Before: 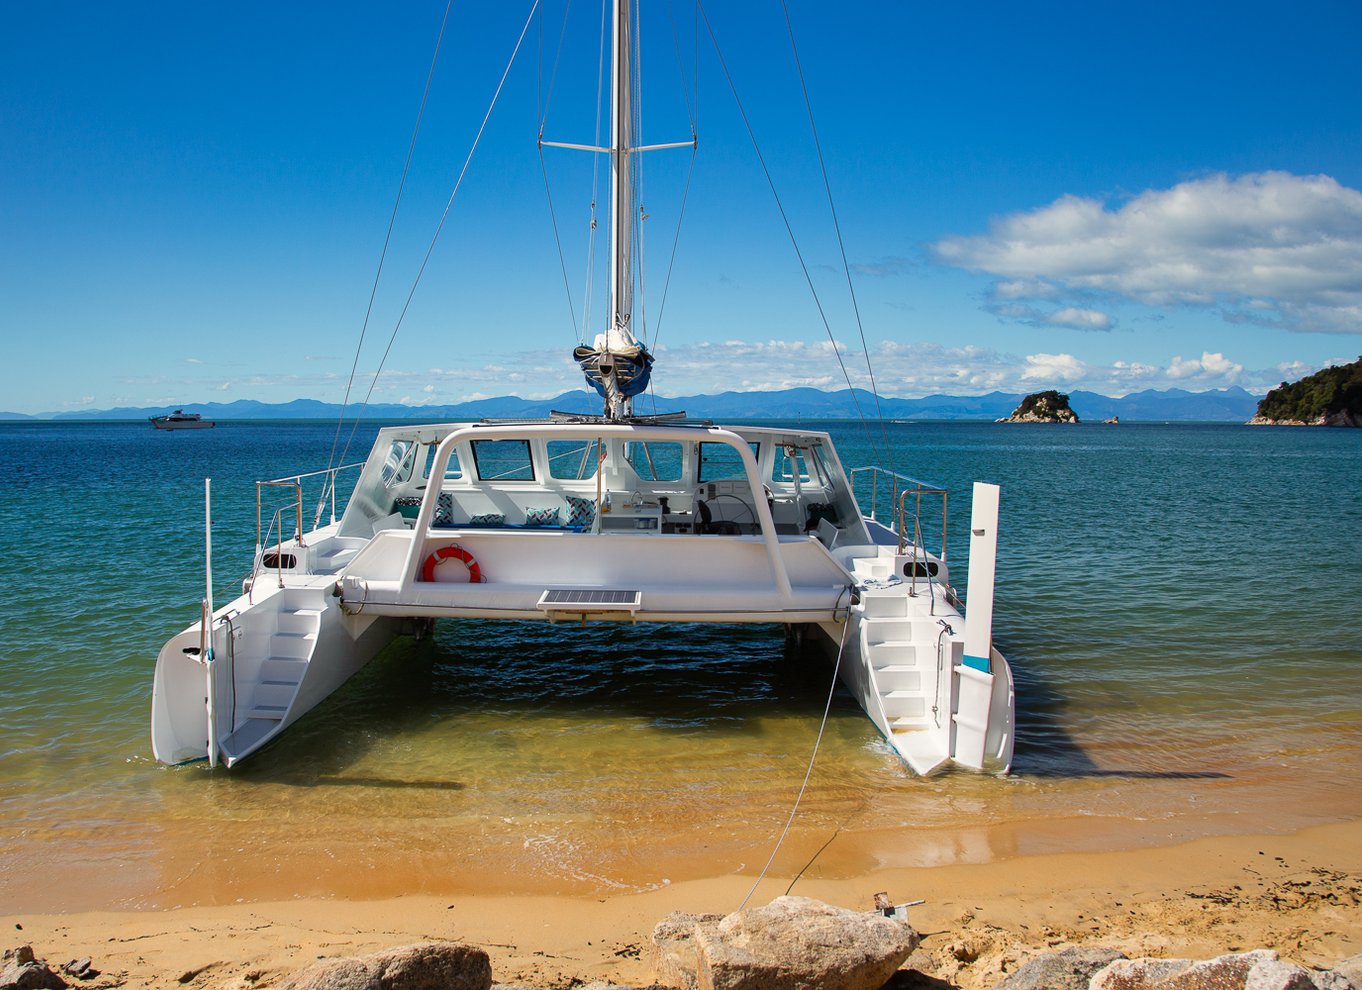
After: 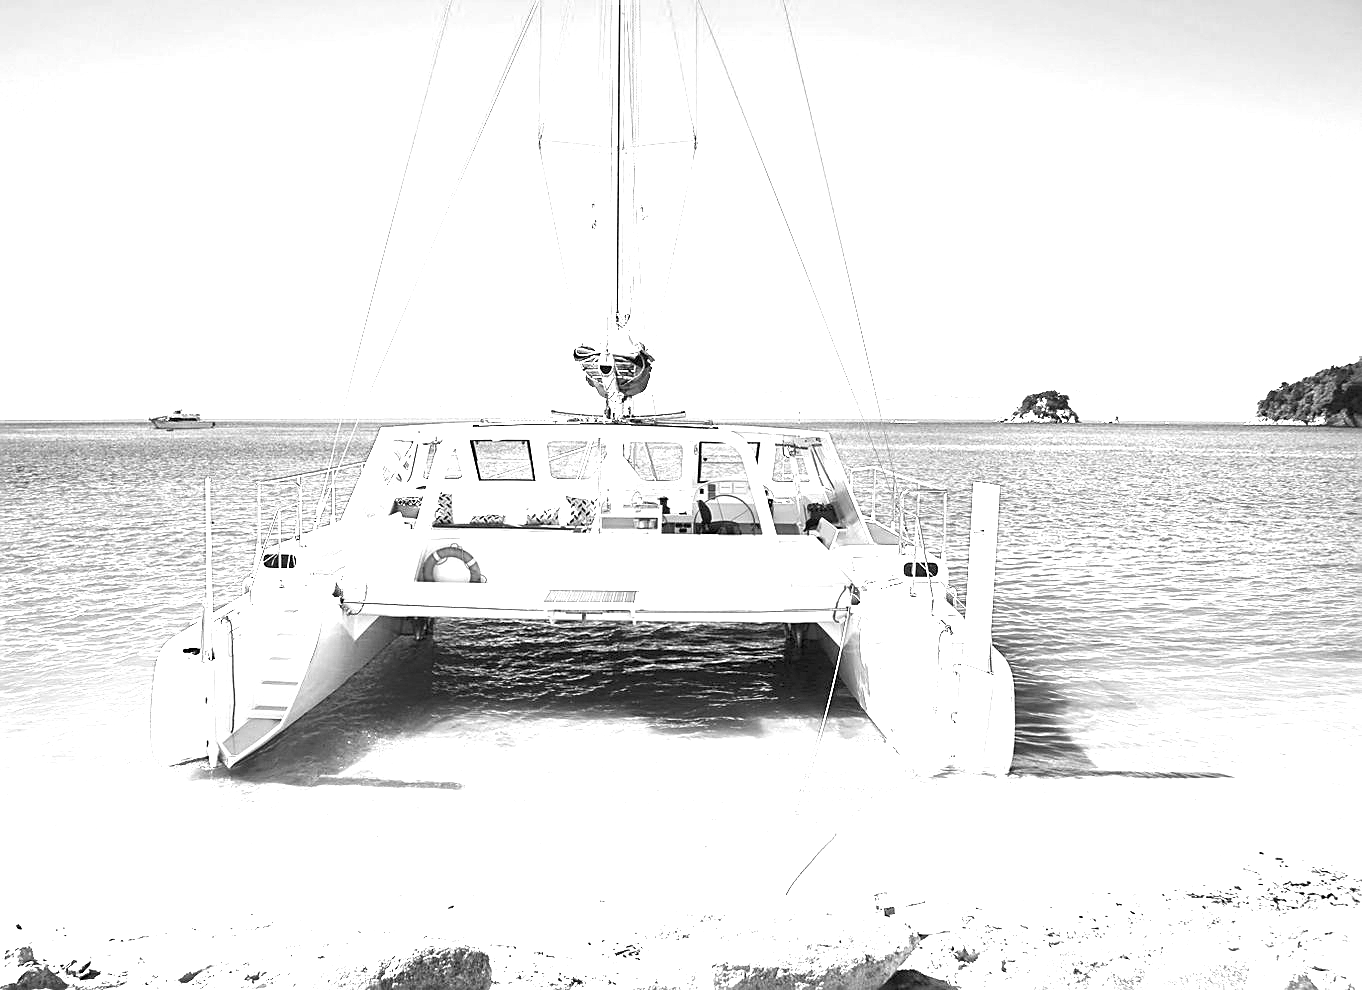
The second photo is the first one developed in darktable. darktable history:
sharpen: on, module defaults
monochrome: on, module defaults
exposure: exposure 3 EV, compensate highlight preservation false
